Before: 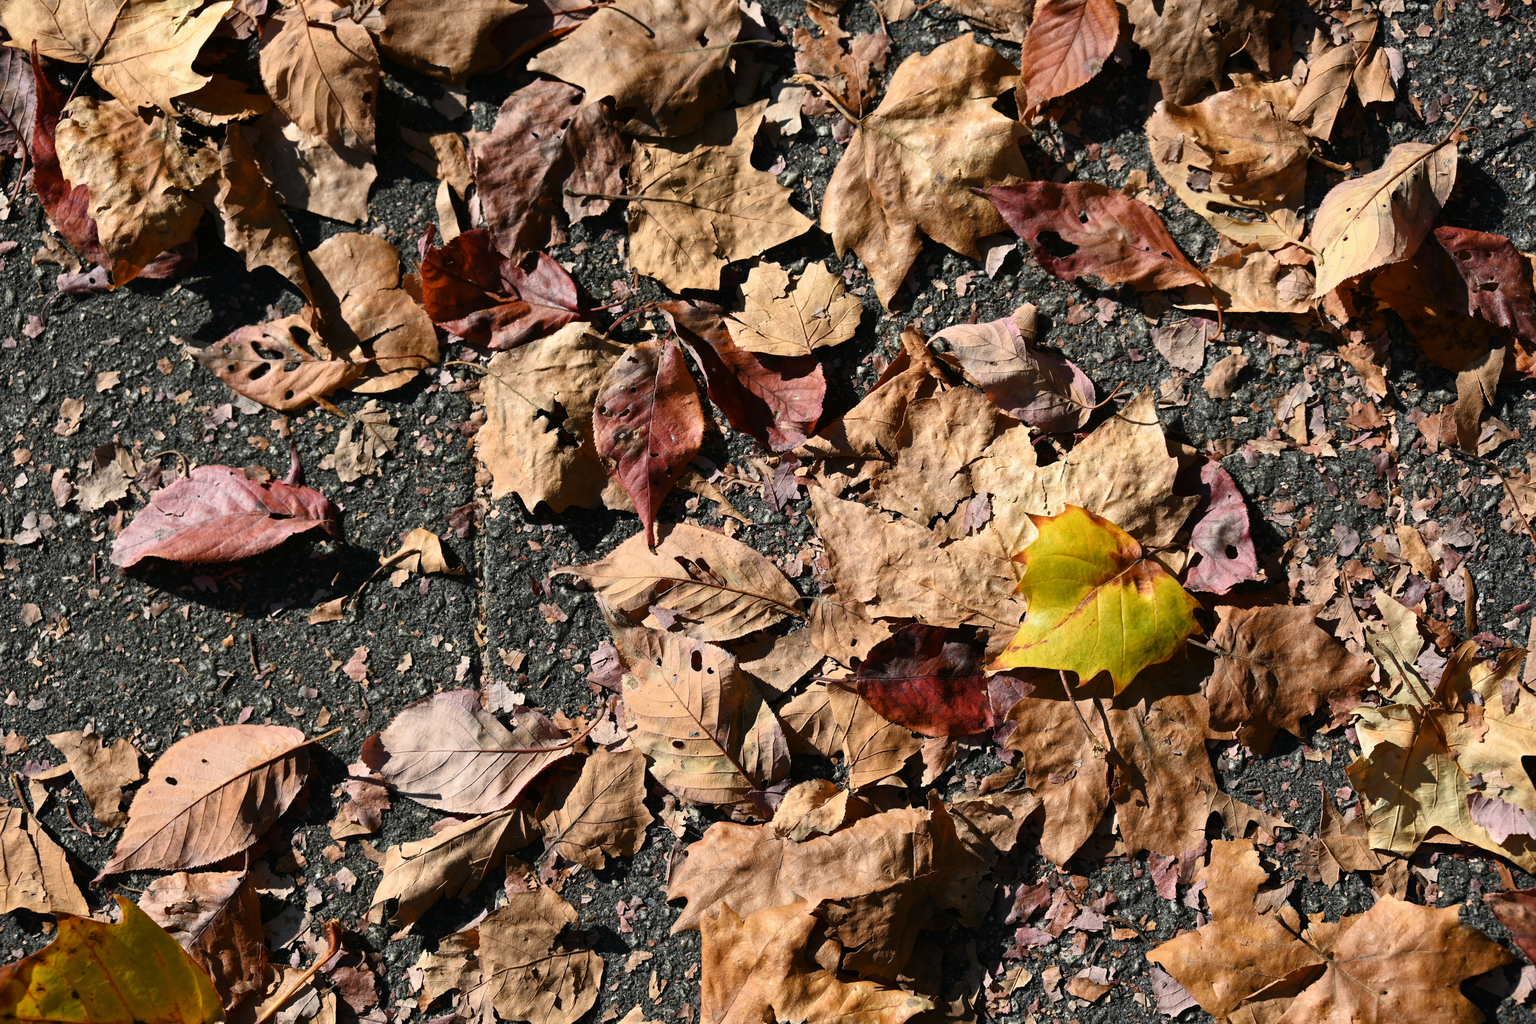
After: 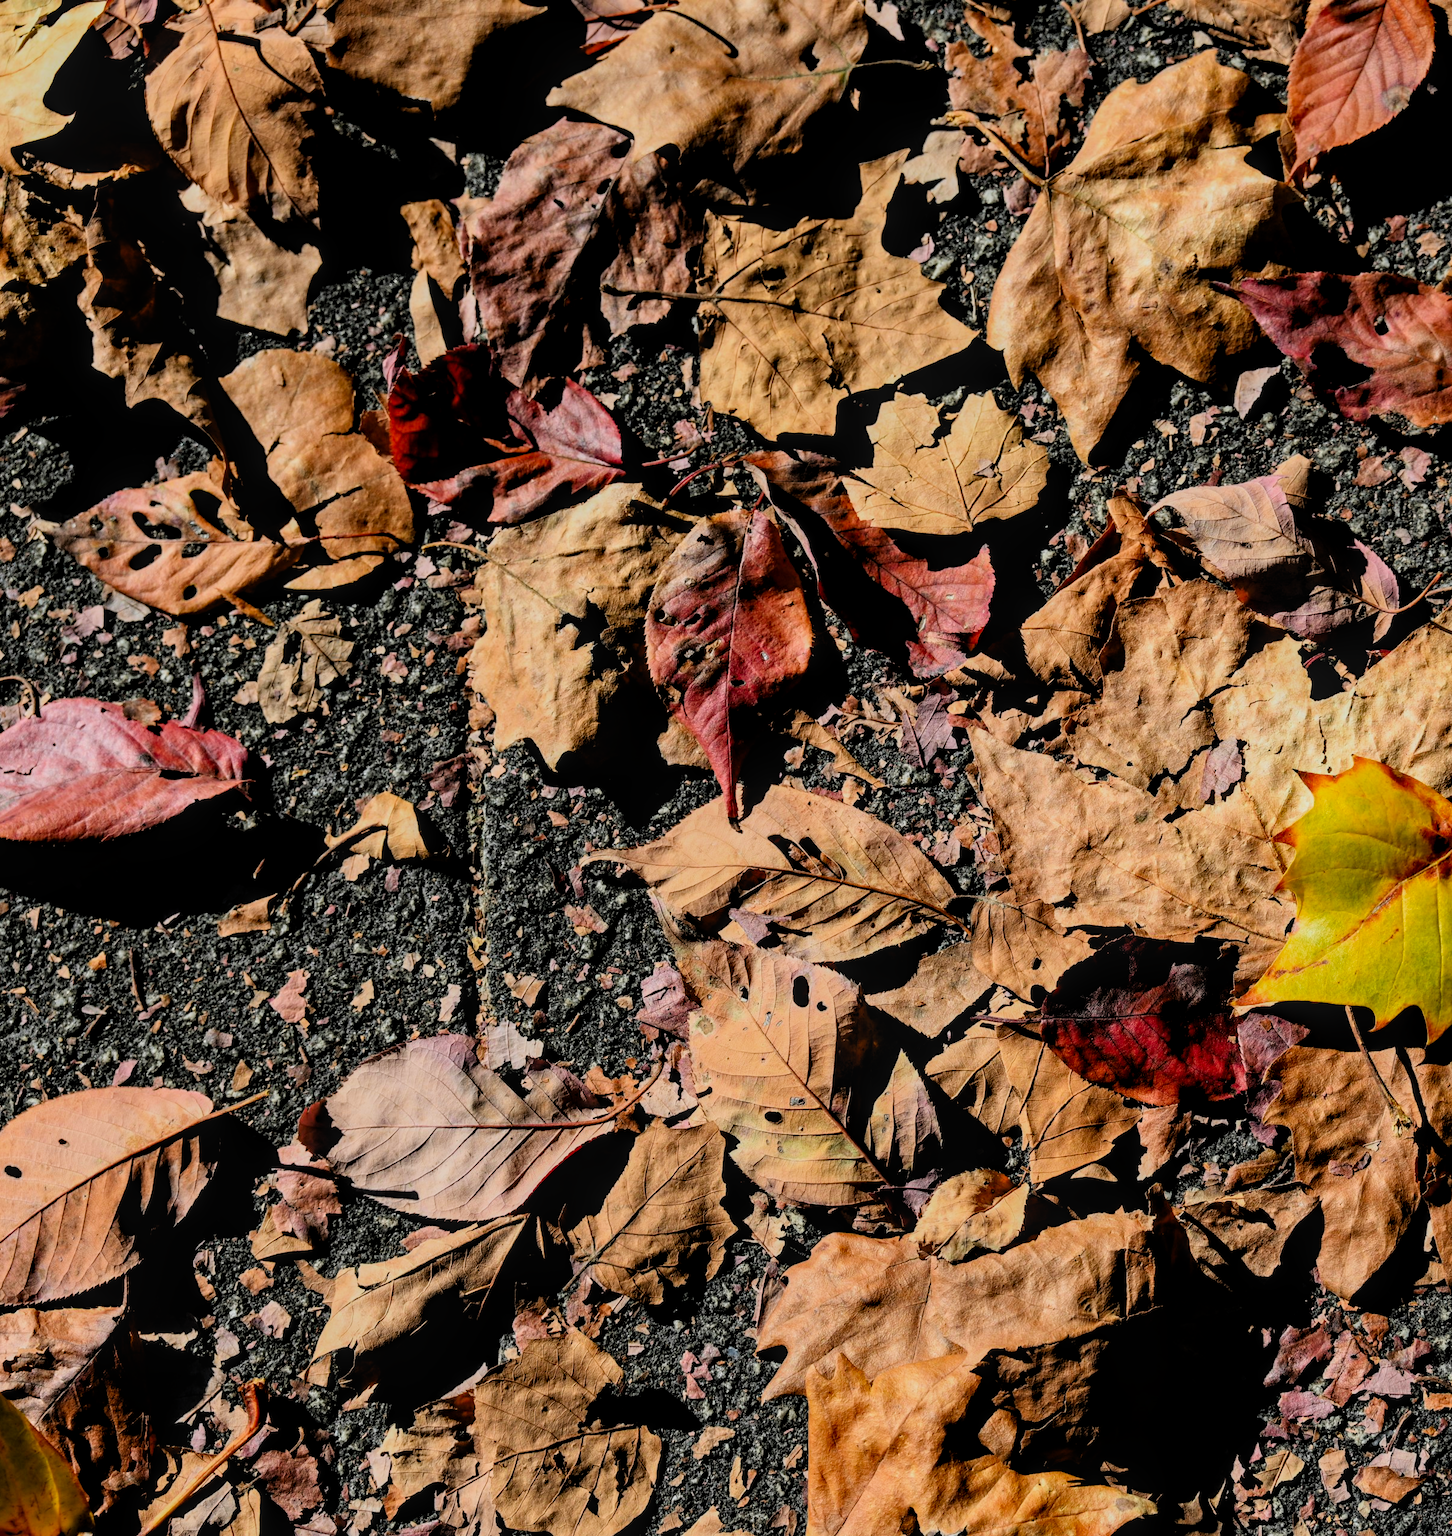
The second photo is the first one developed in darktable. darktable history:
contrast brightness saturation: brightness -0.022, saturation 0.341
filmic rgb: black relative exposure -4.39 EV, white relative exposure 5.04 EV, hardness 2.19, latitude 40.06%, contrast 1.149, highlights saturation mix 11.09%, shadows ↔ highlights balance 0.915%, add noise in highlights 0.002, color science v3 (2019), use custom middle-gray values true, contrast in highlights soft, enable highlight reconstruction true
crop: left 10.617%, right 26.36%
local contrast: on, module defaults
